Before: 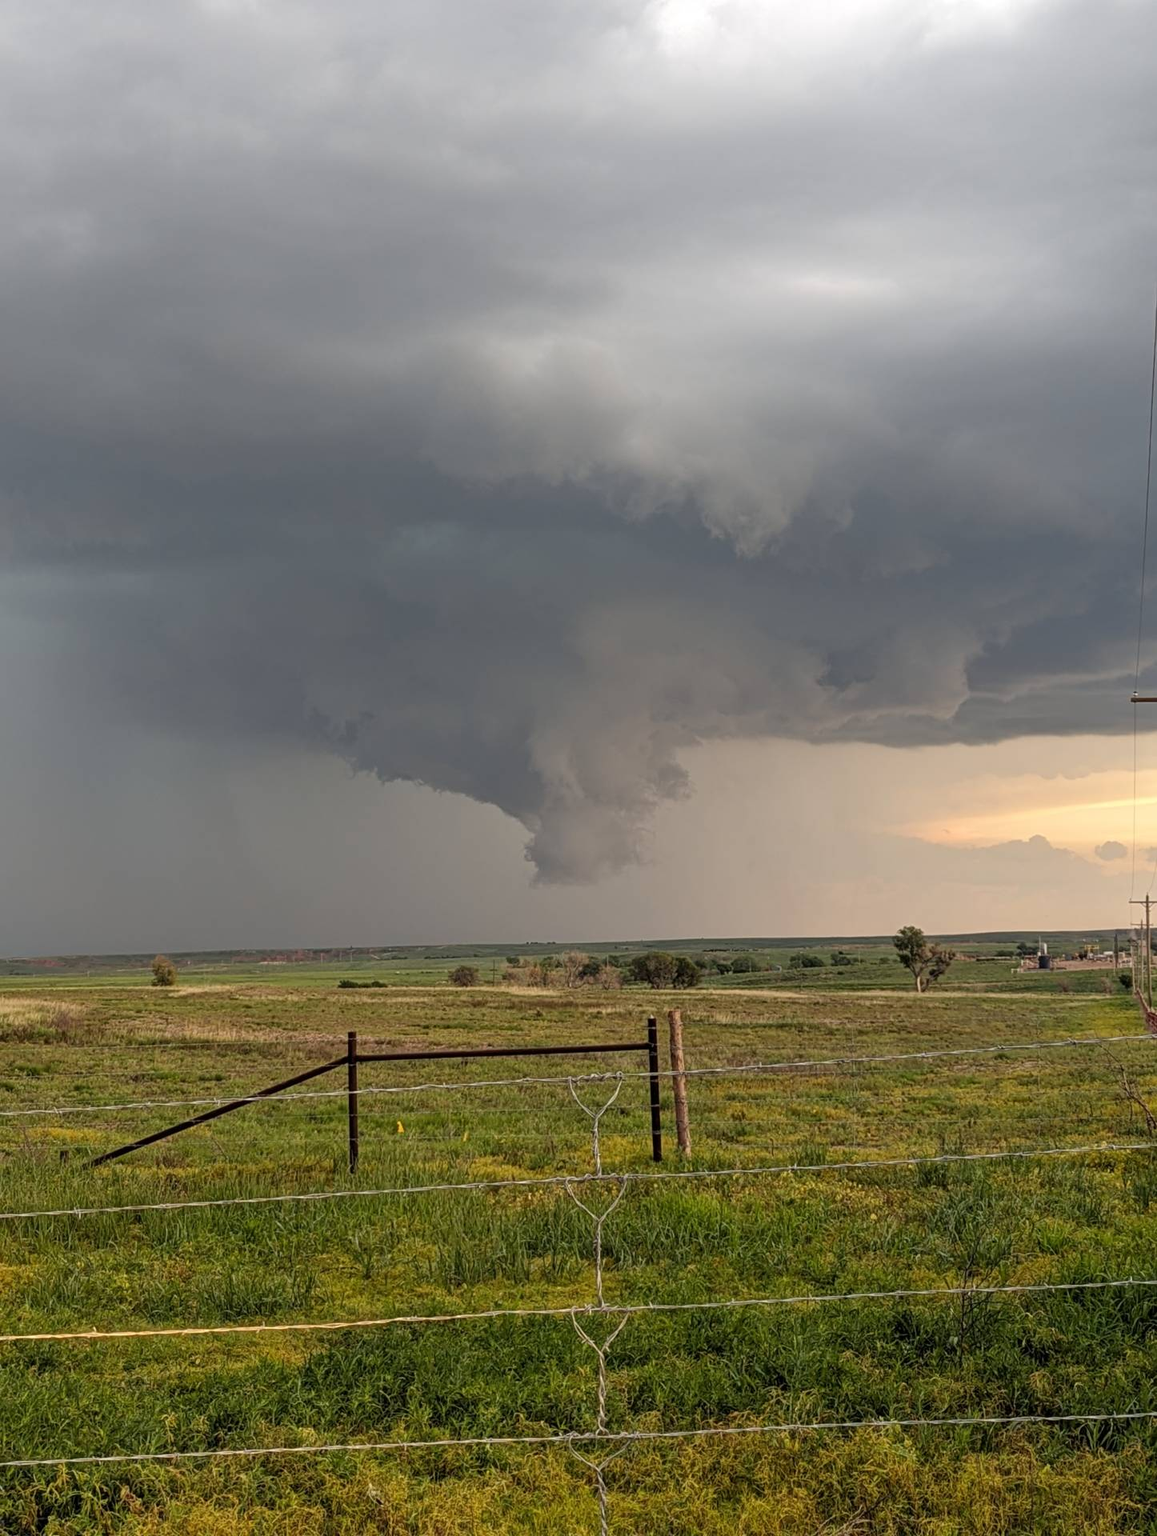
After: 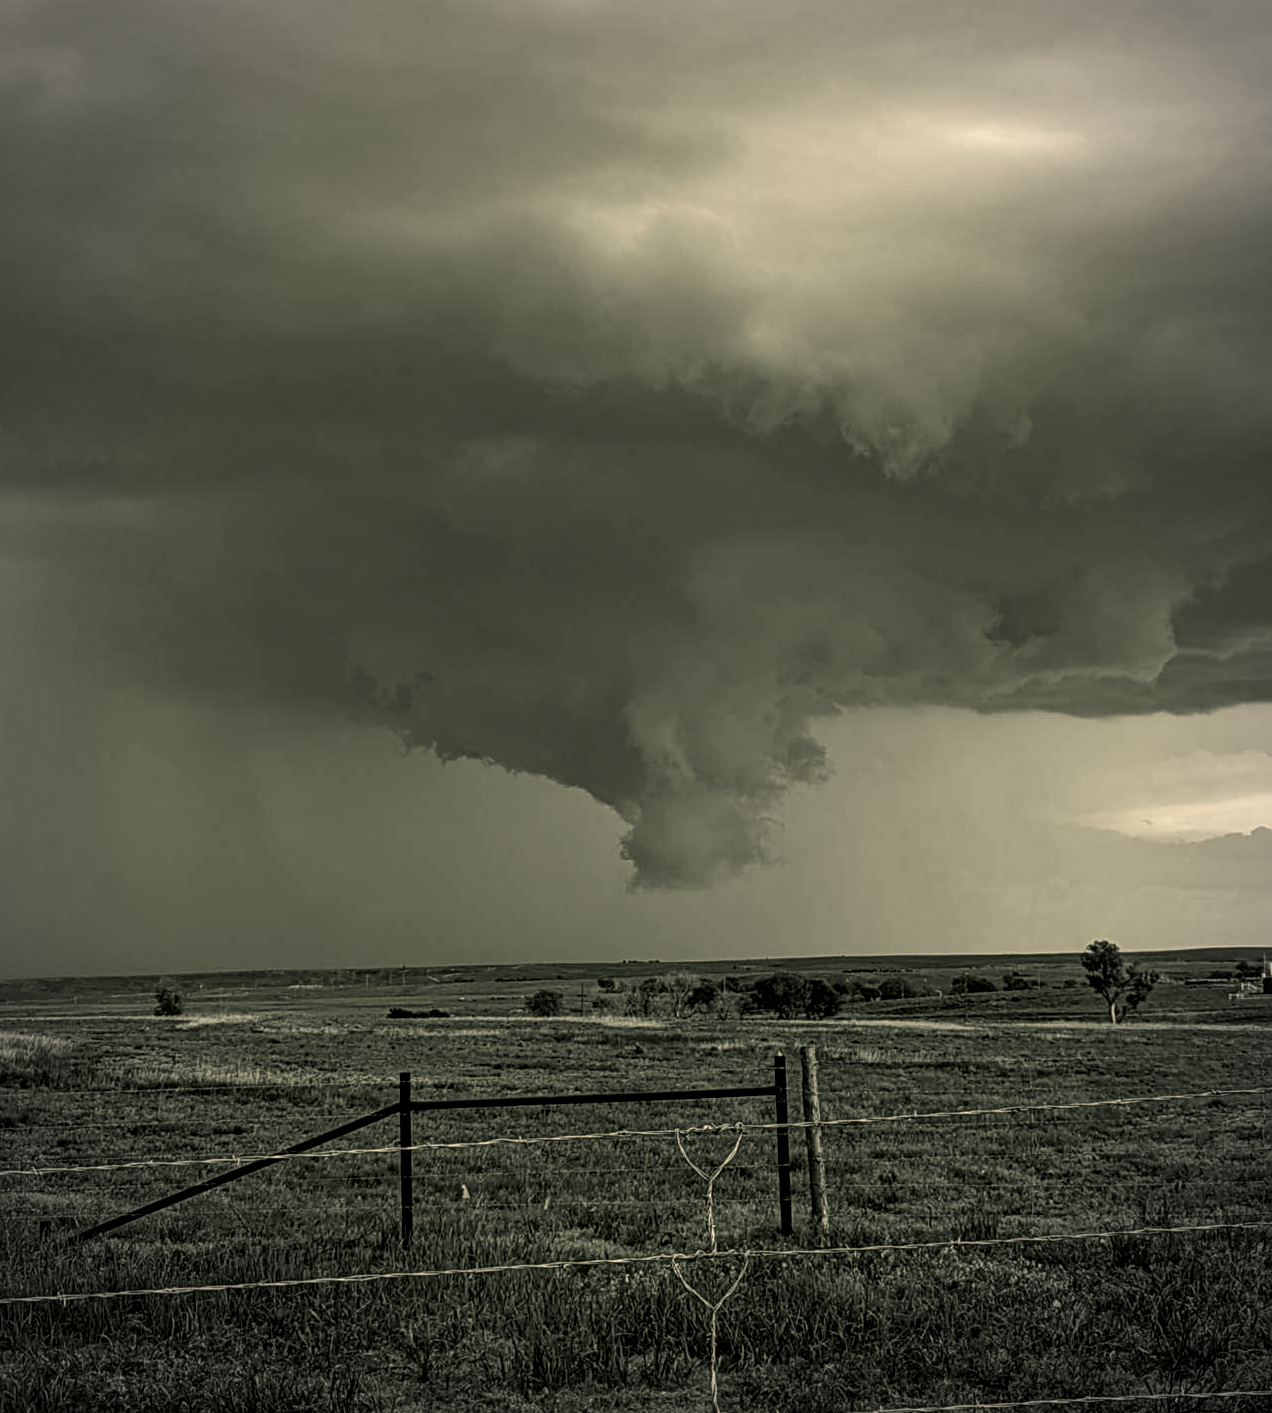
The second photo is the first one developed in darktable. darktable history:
color zones: curves: ch1 [(0, 0.469) (0.072, 0.457) (0.243, 0.494) (0.429, 0.5) (0.571, 0.5) (0.714, 0.5) (0.857, 0.5) (1, 0.469)]; ch2 [(0, 0.499) (0.143, 0.467) (0.242, 0.436) (0.429, 0.493) (0.571, 0.5) (0.714, 0.5) (0.857, 0.5) (1, 0.499)]
sharpen: amount 0.2
crop and rotate: left 2.425%, top 11.305%, right 9.6%, bottom 15.08%
color balance: mode lift, gamma, gain (sRGB), lift [1.014, 0.966, 0.918, 0.87], gamma [0.86, 0.734, 0.918, 0.976], gain [1.063, 1.13, 1.063, 0.86]
vignetting: automatic ratio true
local contrast: on, module defaults
color calibration: output gray [0.22, 0.42, 0.37, 0], gray › normalize channels true, illuminant same as pipeline (D50), adaptation XYZ, x 0.346, y 0.359, gamut compression 0
color correction: saturation 0.8
